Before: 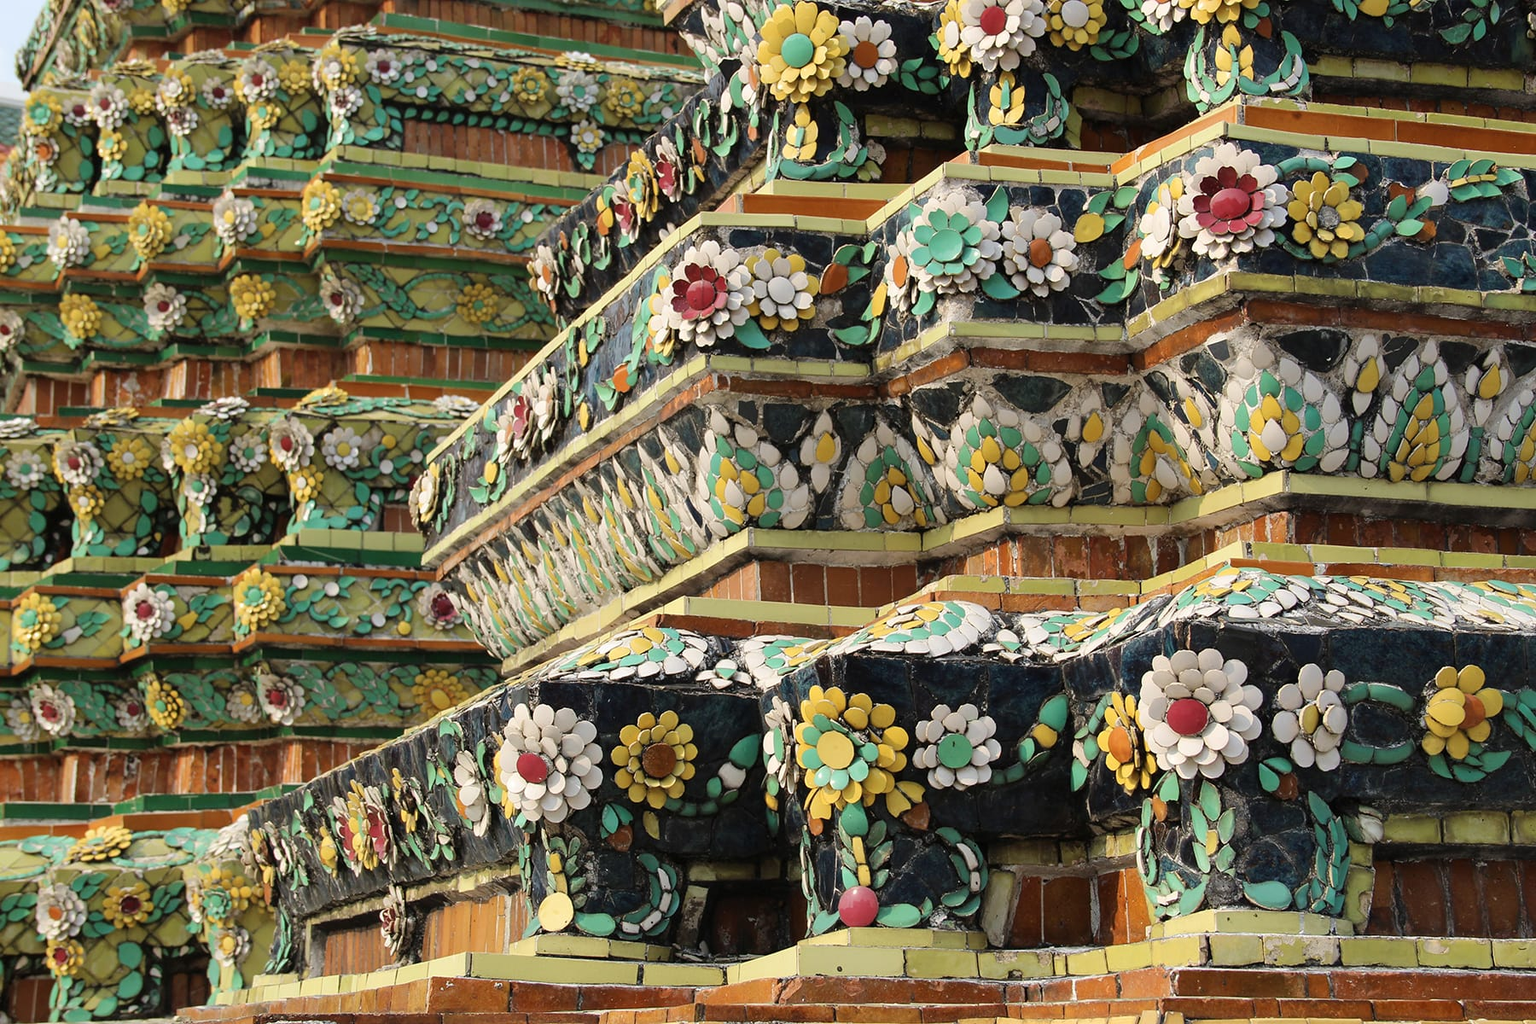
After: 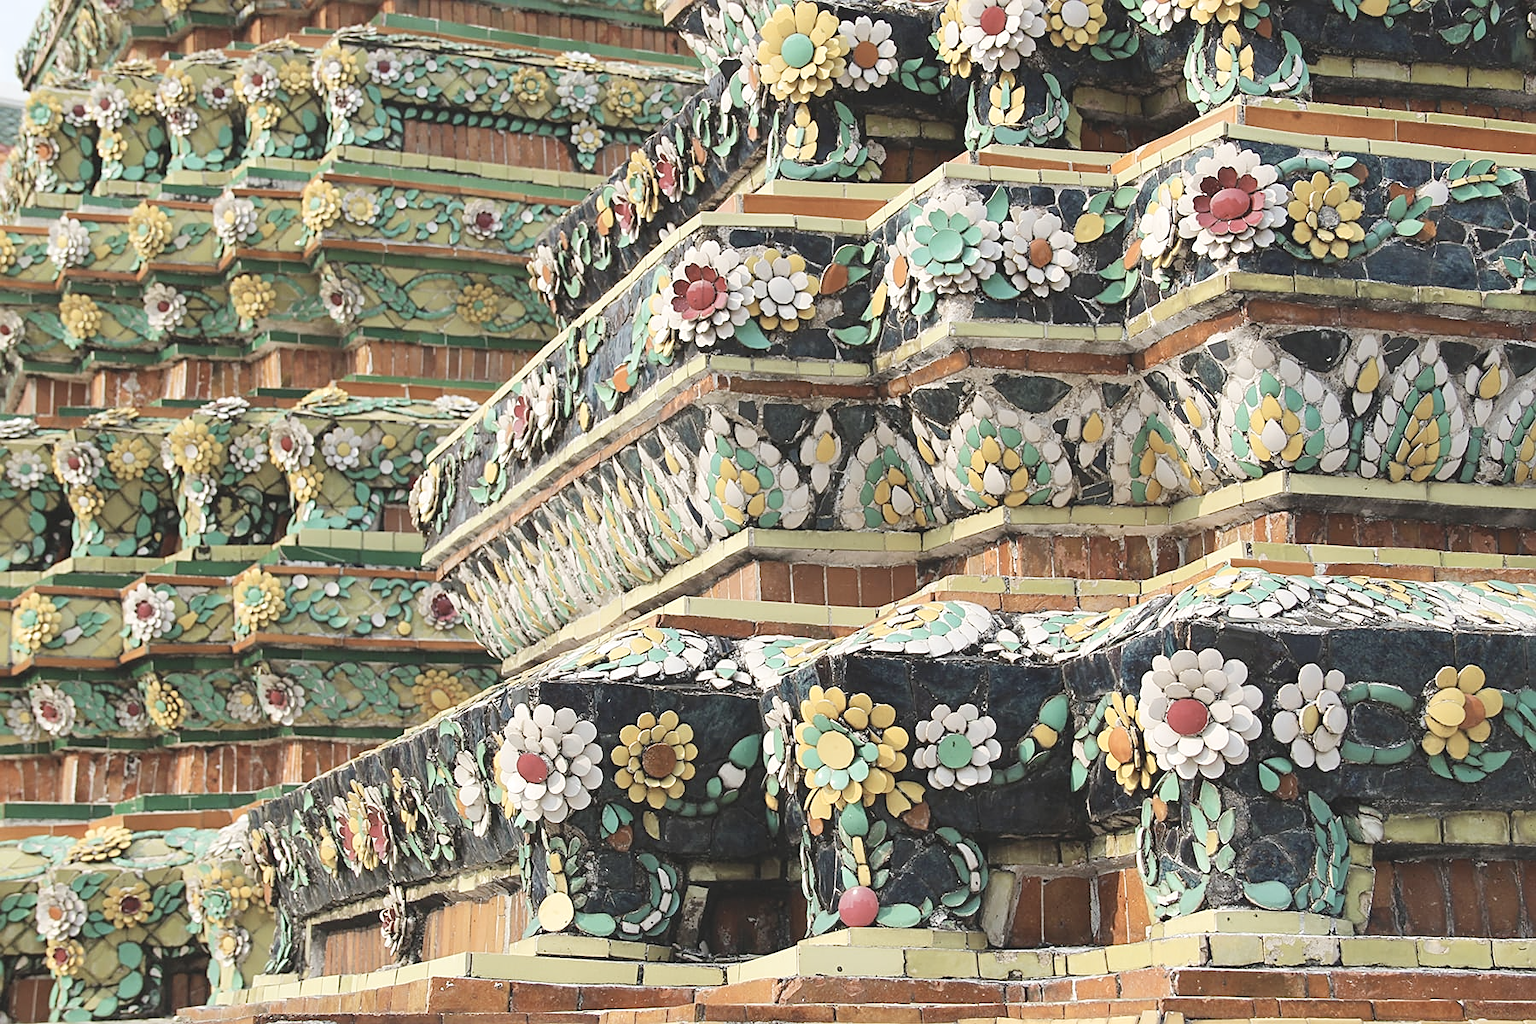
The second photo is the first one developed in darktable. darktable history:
exposure: black level correction 0, exposure 0.7 EV, compensate exposure bias true, compensate highlight preservation false
sharpen: on, module defaults
tone curve: curves: ch0 [(0, 0) (0.004, 0.002) (0.02, 0.013) (0.218, 0.218) (0.664, 0.718) (0.832, 0.873) (1, 1)], preserve colors none
contrast brightness saturation: contrast -0.26, saturation -0.43
